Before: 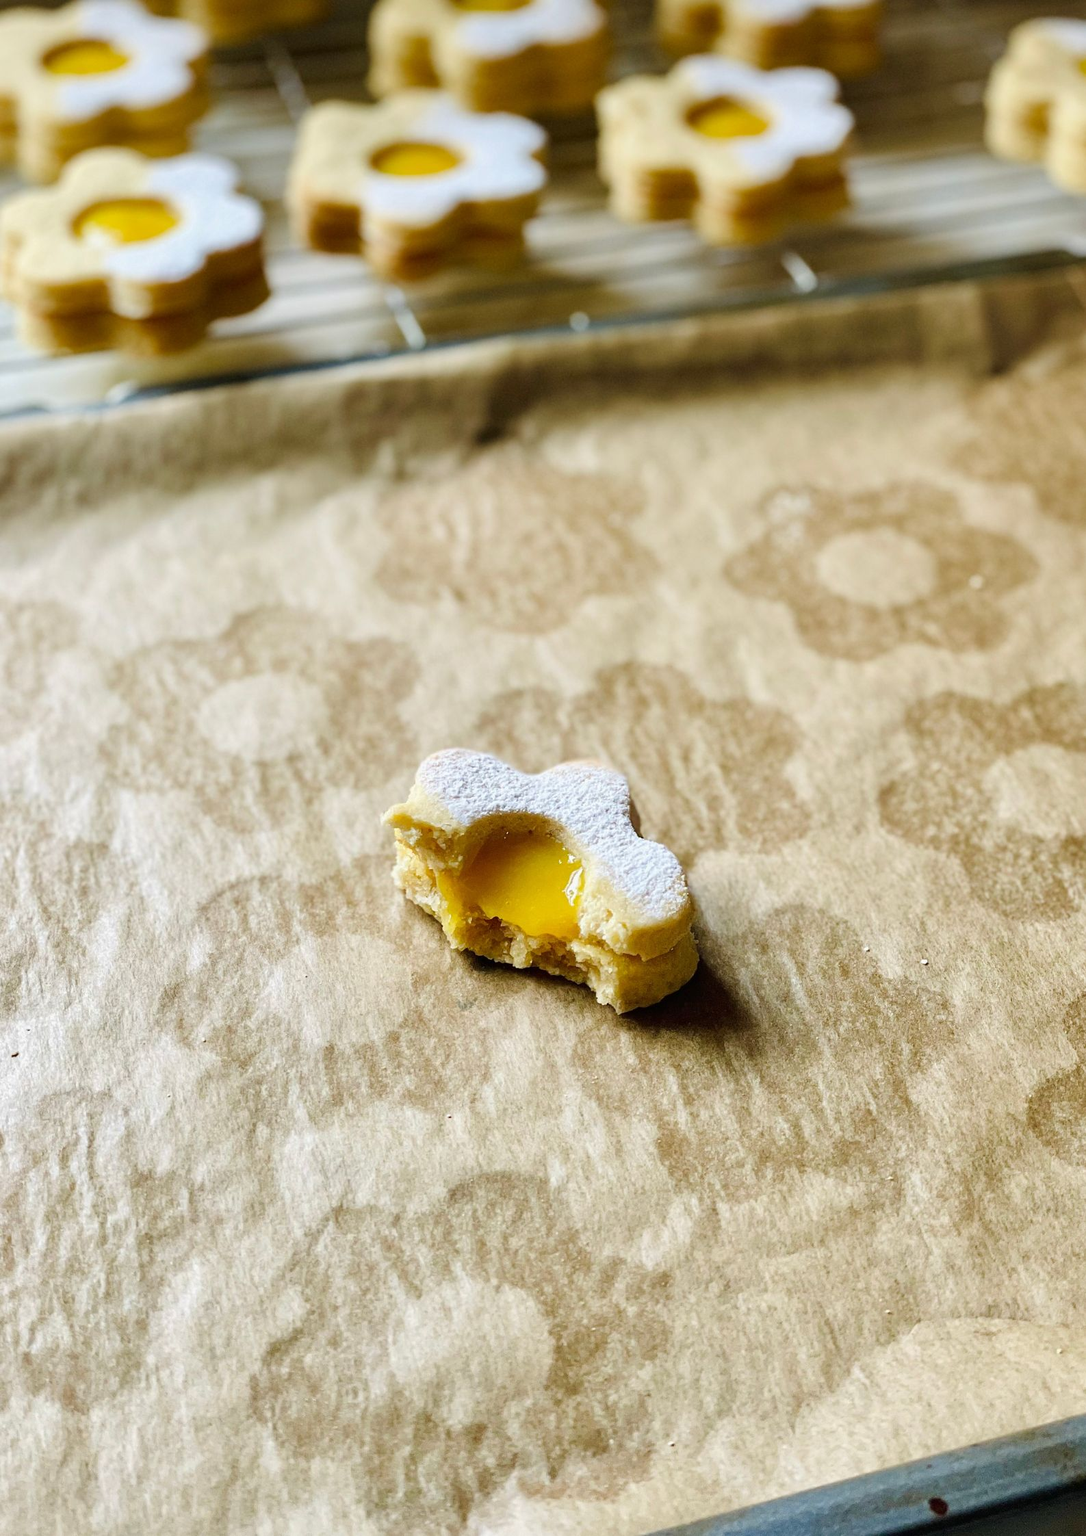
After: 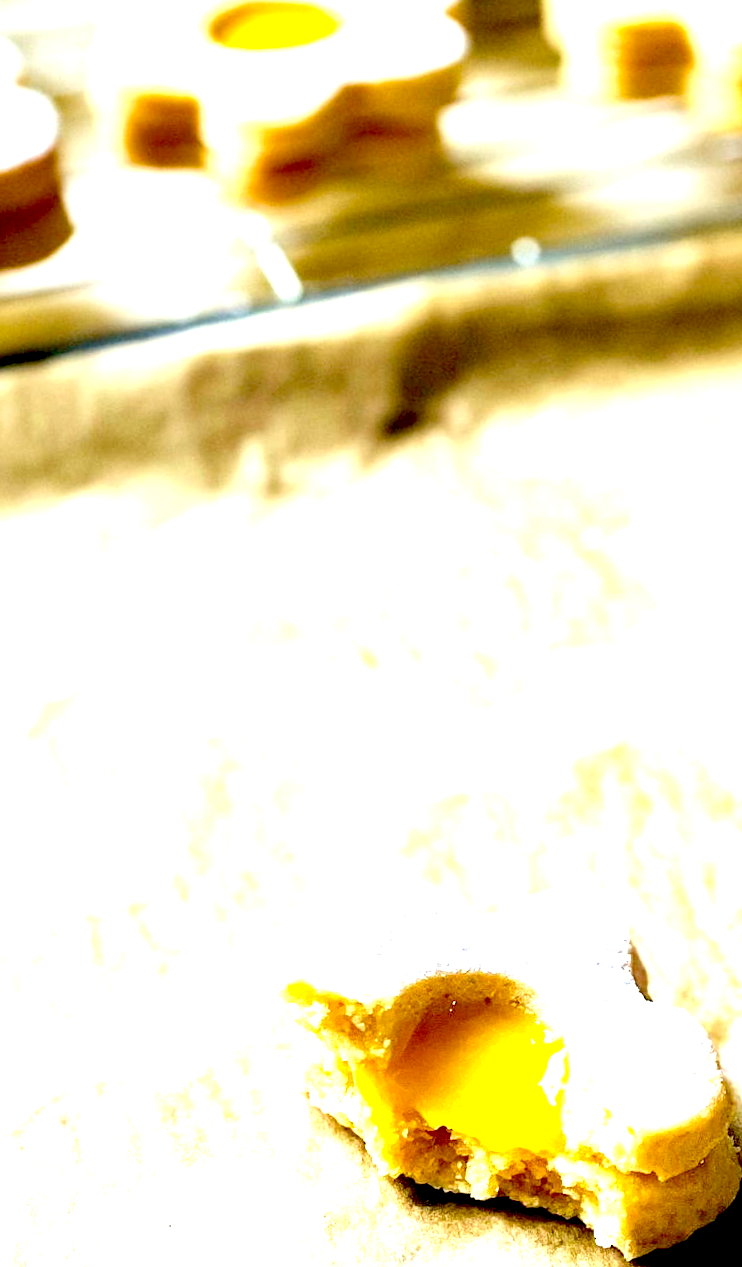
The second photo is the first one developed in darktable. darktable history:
crop: left 20.248%, top 10.86%, right 35.675%, bottom 34.321%
white balance: red 1, blue 1
exposure: black level correction 0.016, exposure 1.774 EV, compensate highlight preservation false
rotate and perspective: rotation -2.56°, automatic cropping off
